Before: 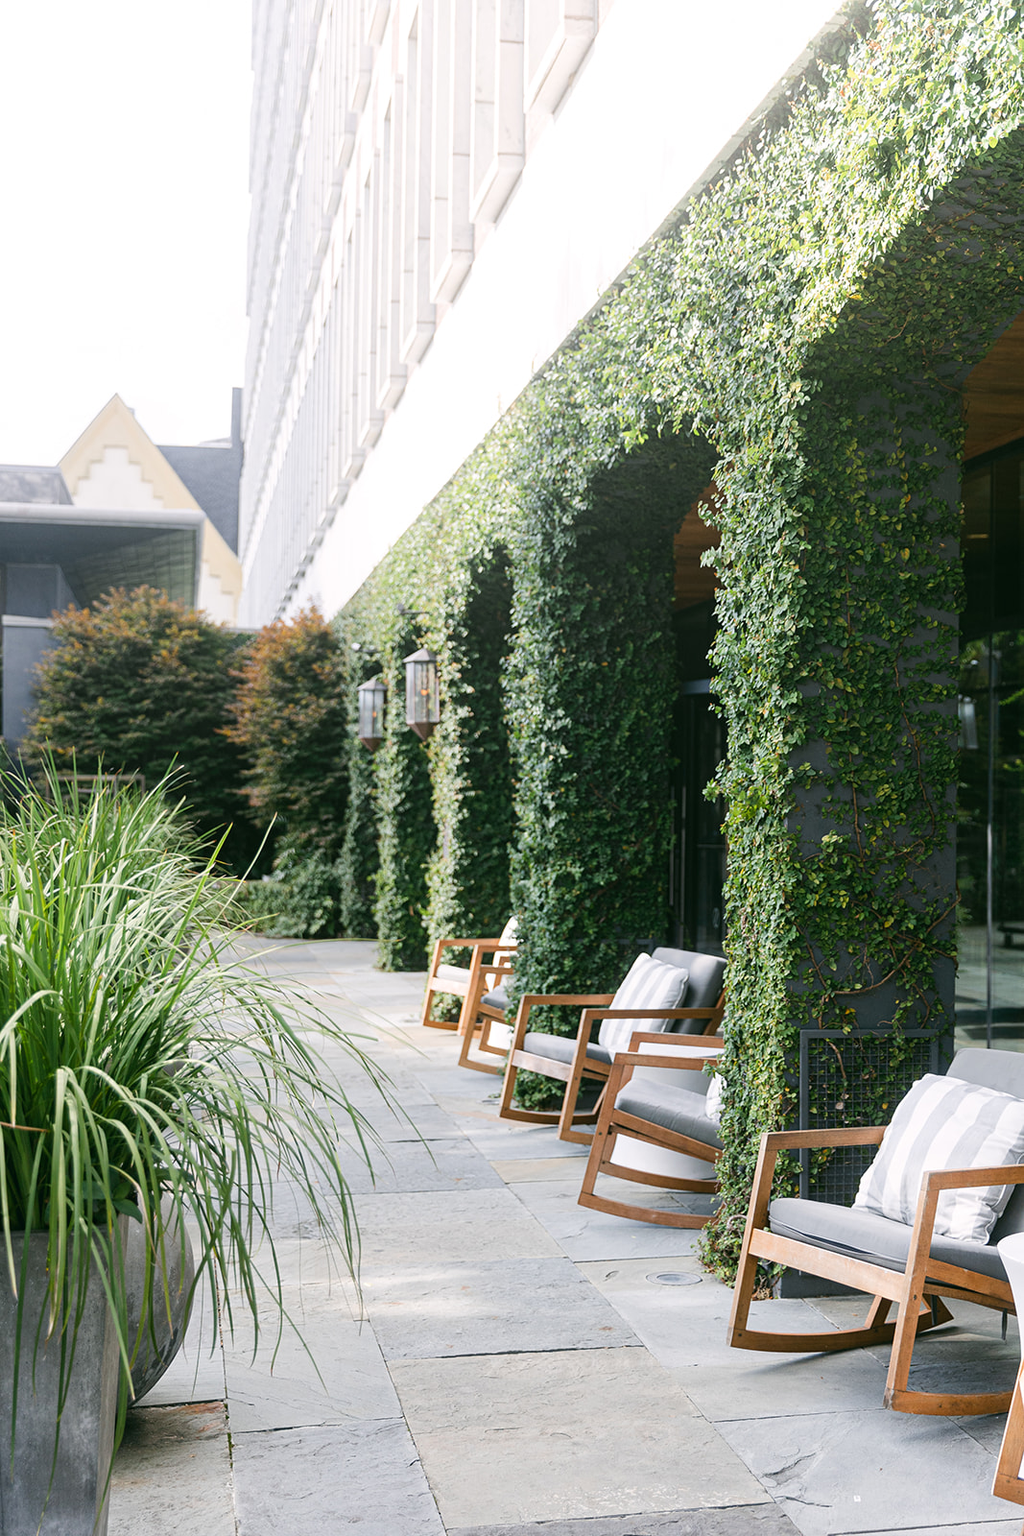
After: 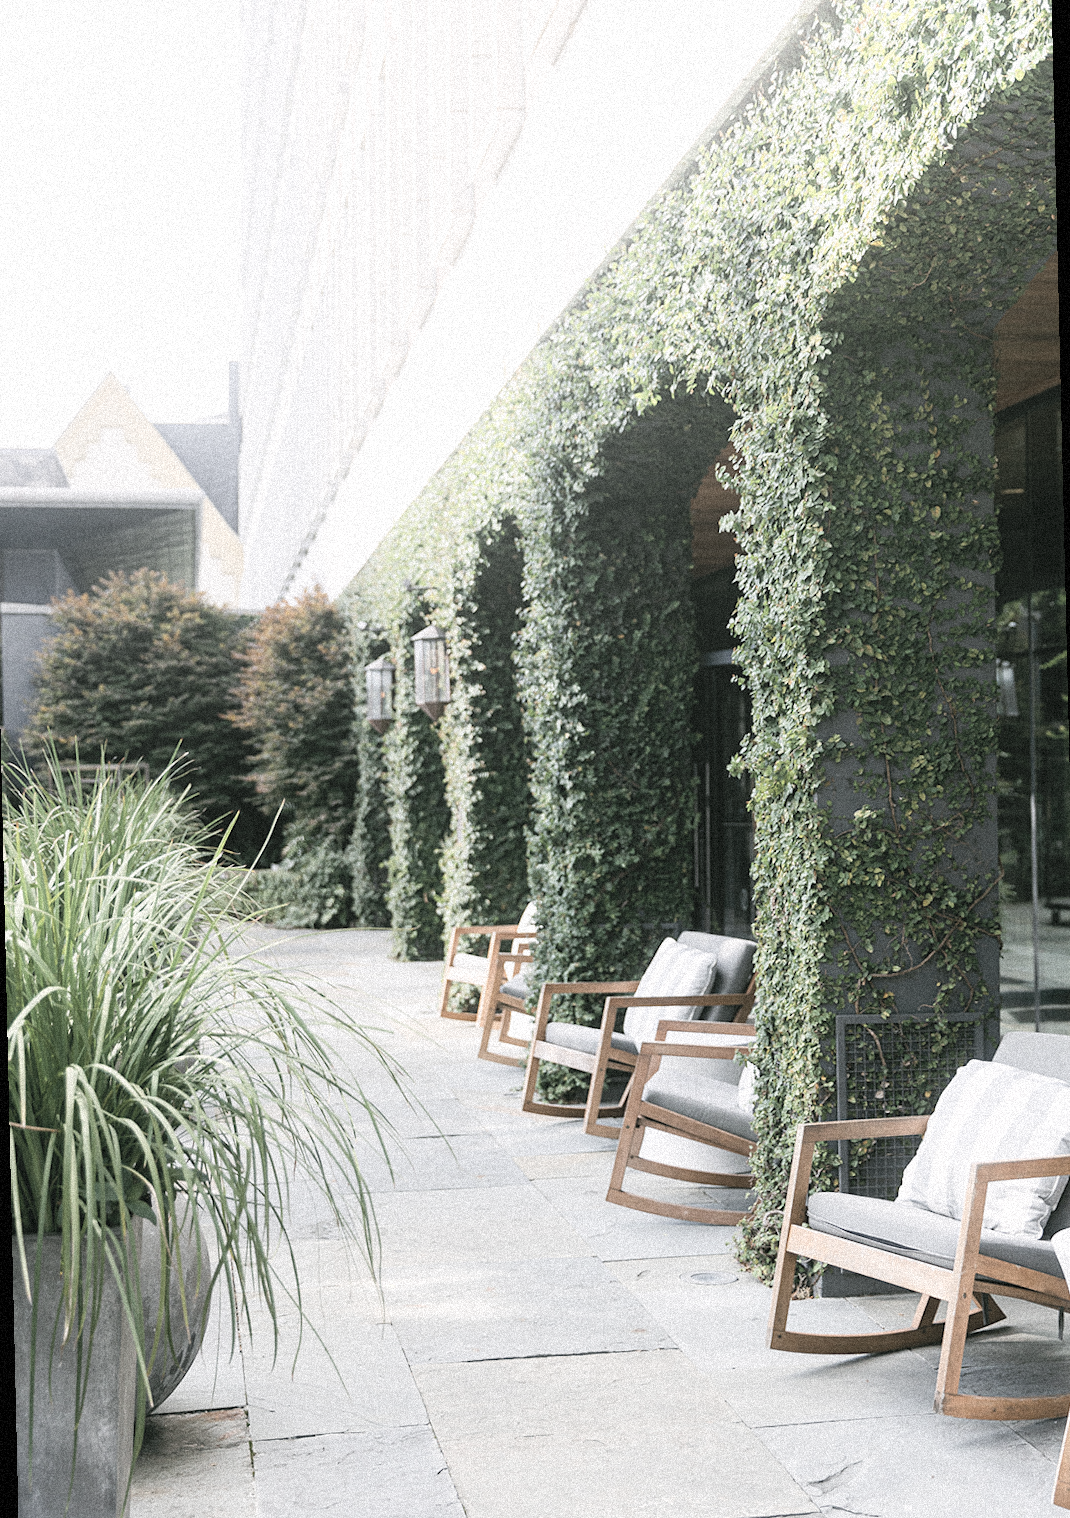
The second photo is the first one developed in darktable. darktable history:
rotate and perspective: rotation -1.32°, lens shift (horizontal) -0.031, crop left 0.015, crop right 0.985, crop top 0.047, crop bottom 0.982
contrast brightness saturation: brightness 0.18, saturation -0.5
grain: strength 35%, mid-tones bias 0%
shadows and highlights: shadows 0, highlights 40
